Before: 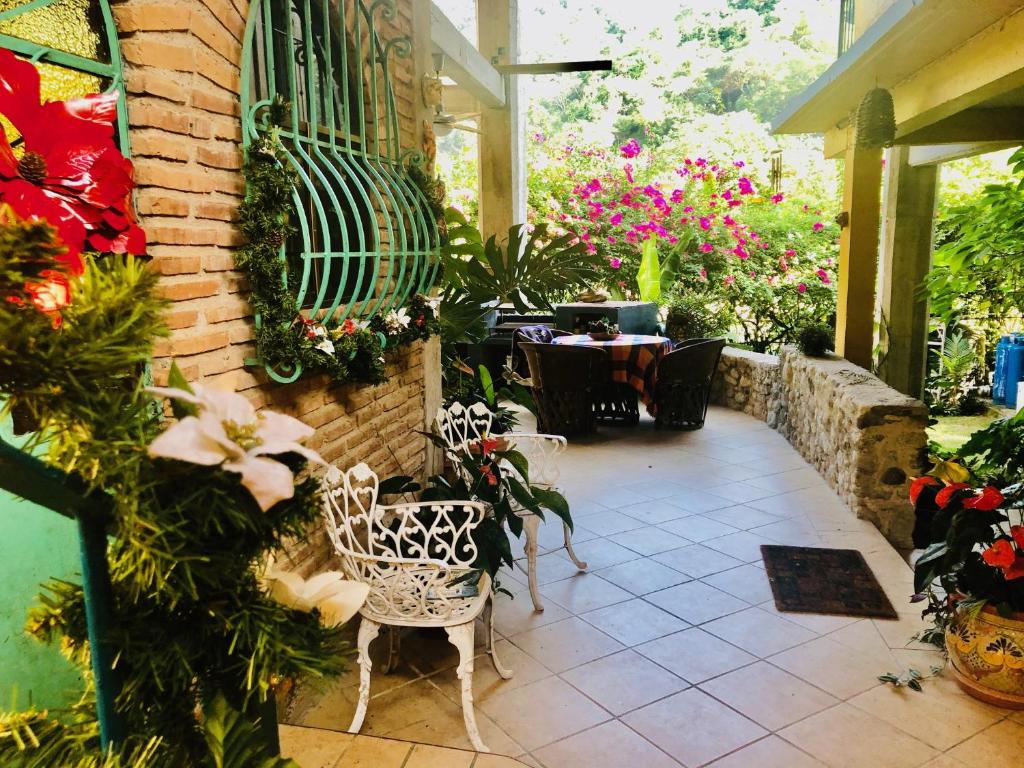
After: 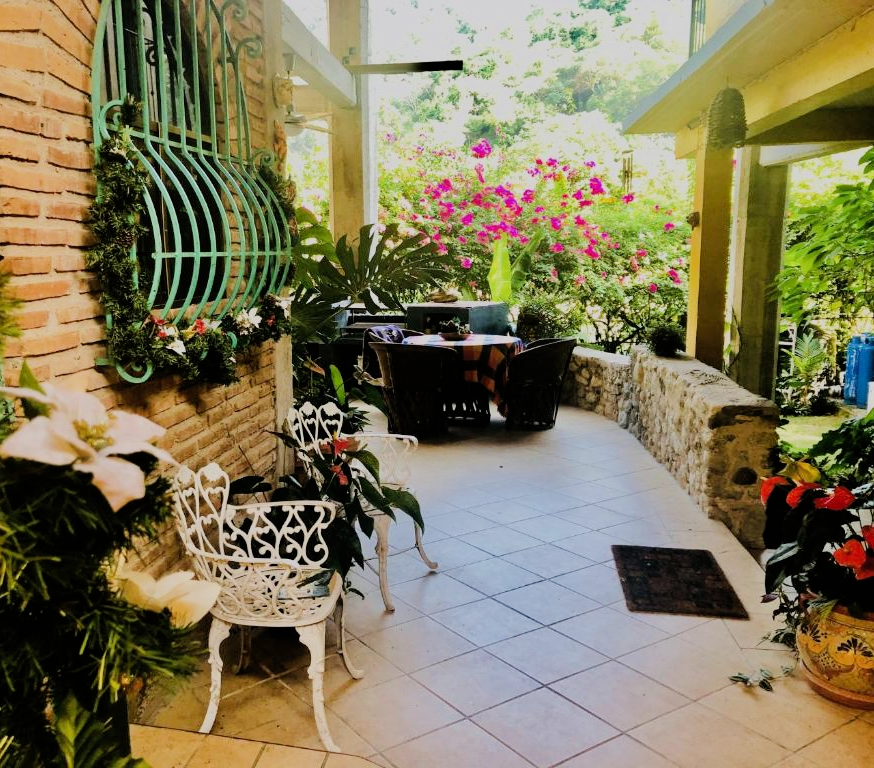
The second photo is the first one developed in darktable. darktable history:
levels: levels [0, 0.48, 0.961]
filmic rgb: black relative exposure -7.65 EV, white relative exposure 4.56 EV, hardness 3.61
crop and rotate: left 14.636%
